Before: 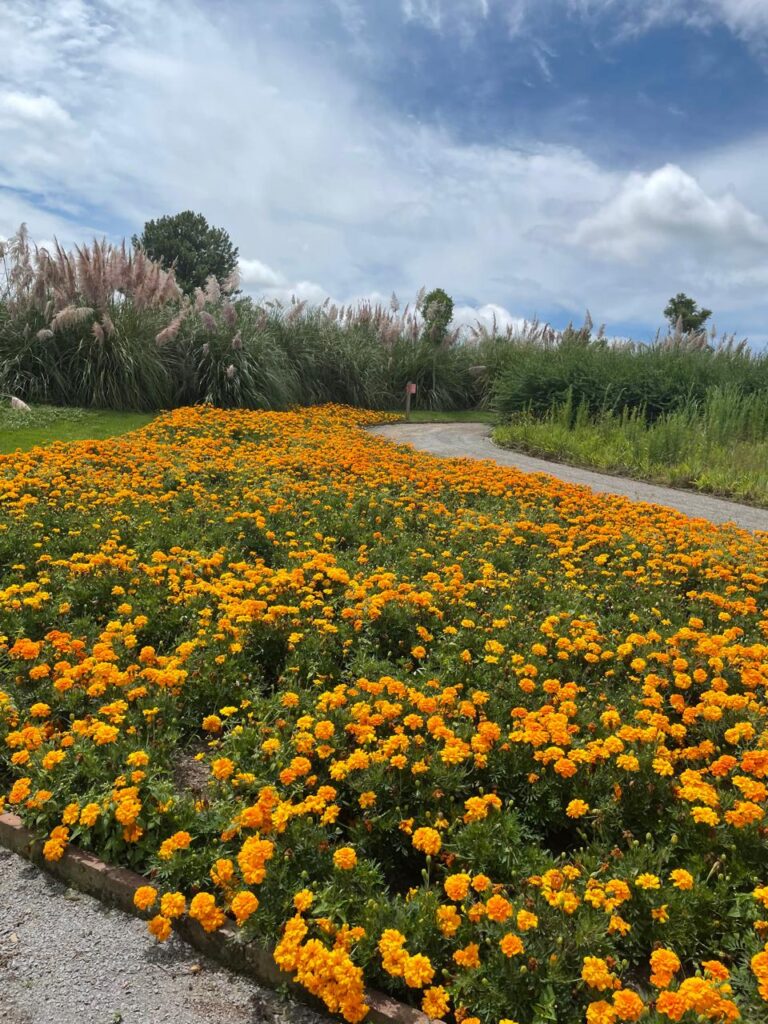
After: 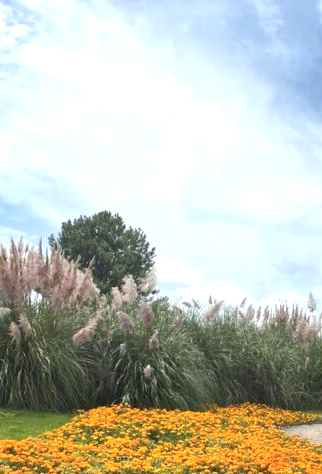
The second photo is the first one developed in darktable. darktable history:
exposure: exposure 0.943 EV, compensate highlight preservation false
crop and rotate: left 10.817%, top 0.062%, right 47.194%, bottom 53.626%
contrast brightness saturation: contrast -0.08, brightness -0.04, saturation -0.11
